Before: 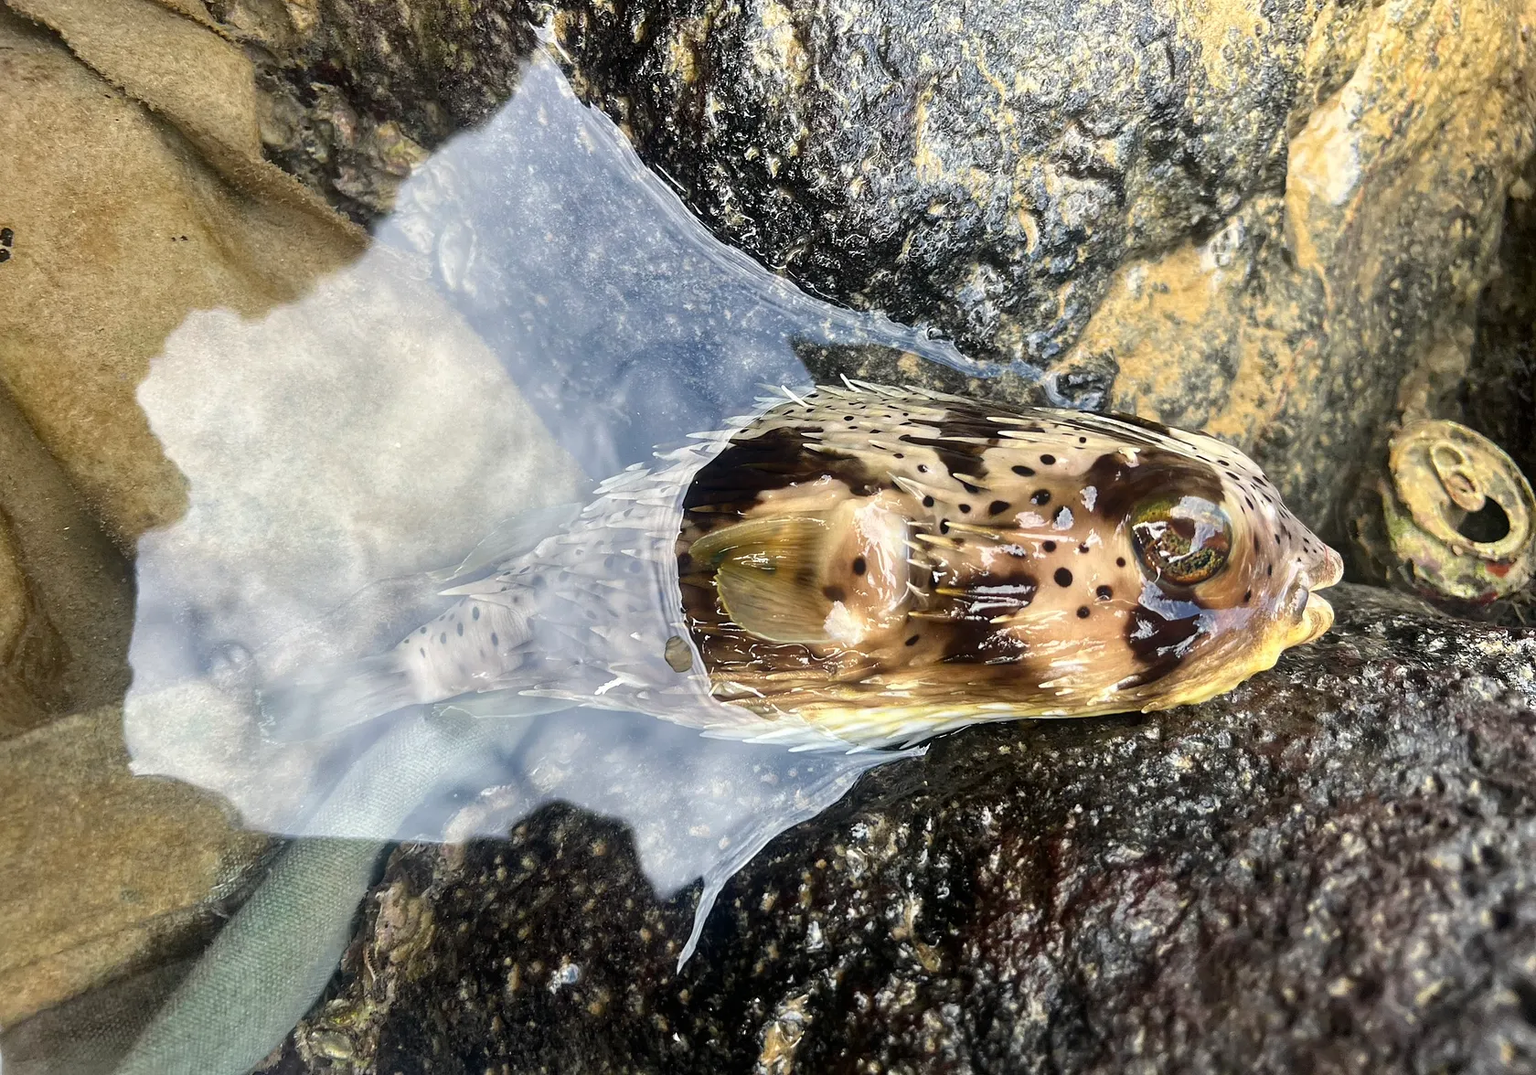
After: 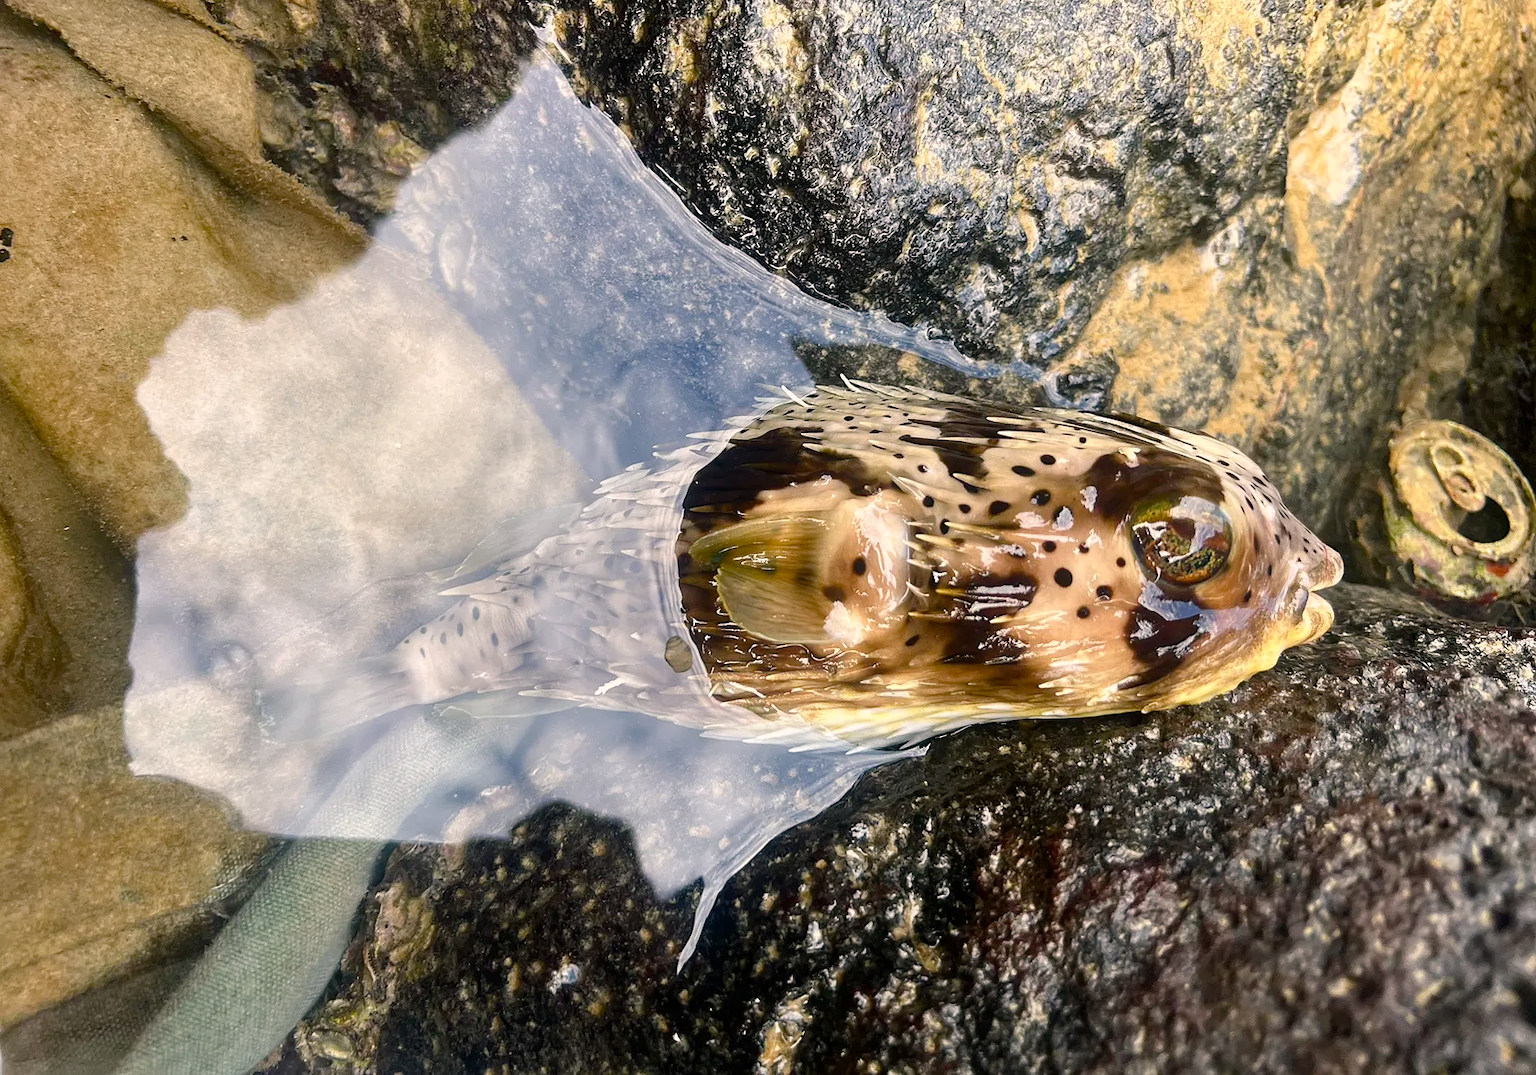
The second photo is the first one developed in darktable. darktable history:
color balance rgb: shadows lift › chroma 0.699%, shadows lift › hue 113.83°, highlights gain › chroma 2.023%, highlights gain › hue 46.61°, perceptual saturation grading › global saturation 20%, perceptual saturation grading › highlights -25.091%, perceptual saturation grading › shadows 24.231%
